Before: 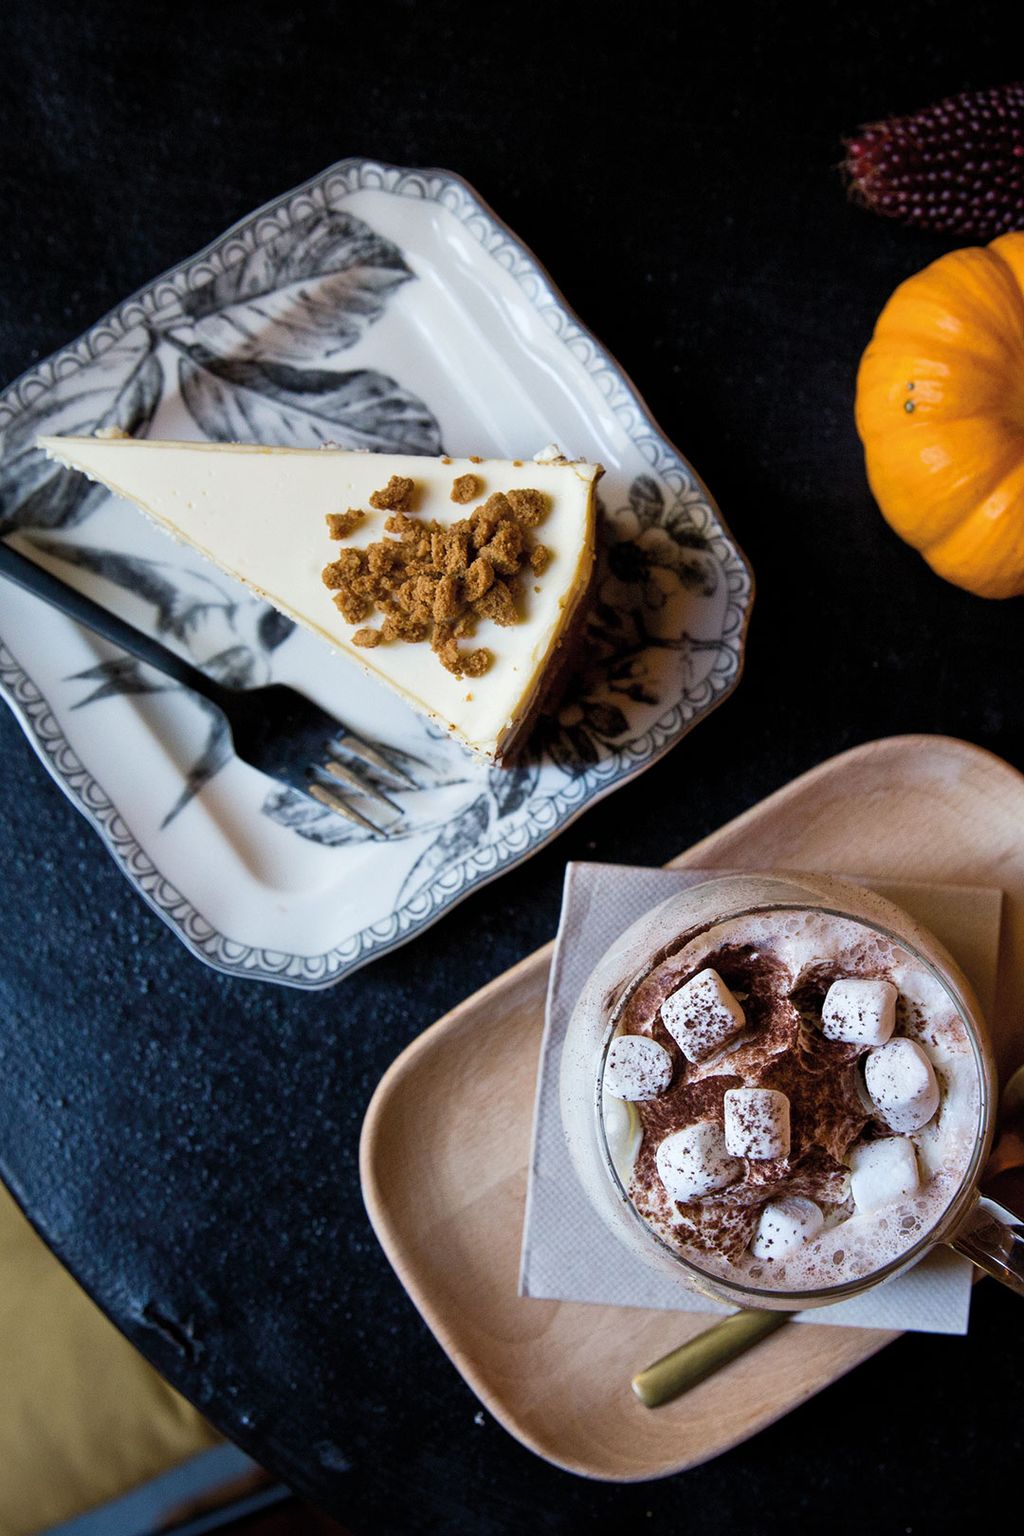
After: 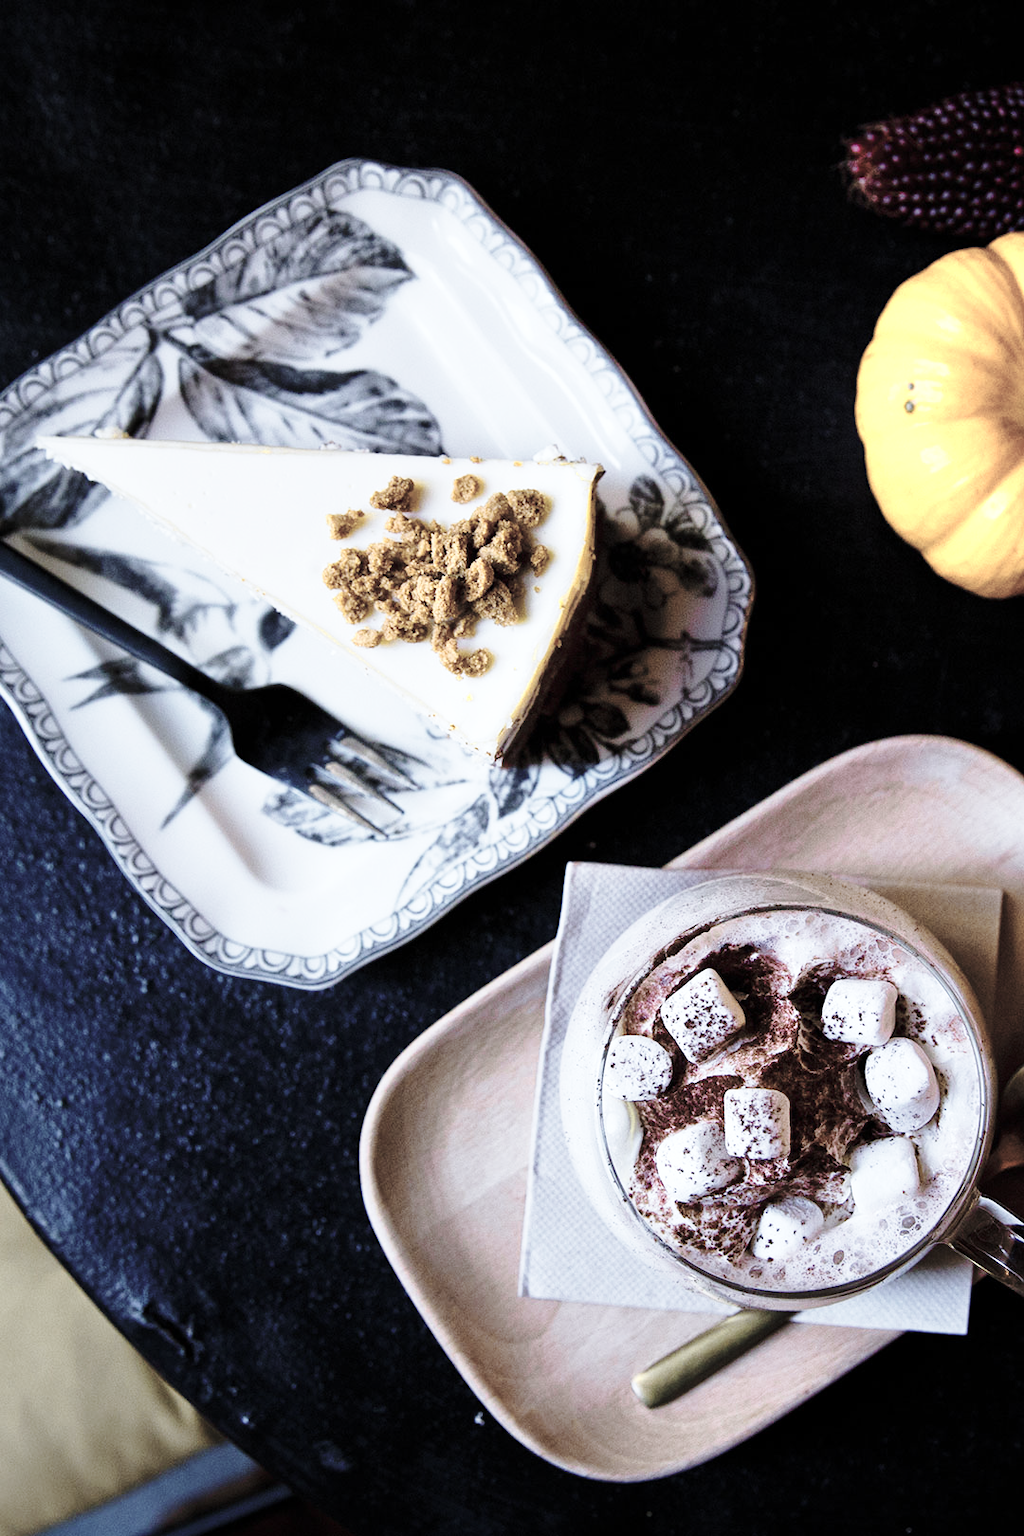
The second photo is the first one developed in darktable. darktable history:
color zones: curves: ch0 [(0, 0.6) (0.129, 0.585) (0.193, 0.596) (0.429, 0.5) (0.571, 0.5) (0.714, 0.5) (0.857, 0.5) (1, 0.6)]; ch1 [(0, 0.453) (0.112, 0.245) (0.213, 0.252) (0.429, 0.233) (0.571, 0.231) (0.683, 0.242) (0.857, 0.296) (1, 0.453)]
base curve: curves: ch0 [(0, 0) (0.036, 0.037) (0.121, 0.228) (0.46, 0.76) (0.859, 0.983) (1, 1)], preserve colors none
white balance: red 0.948, green 1.02, blue 1.176
